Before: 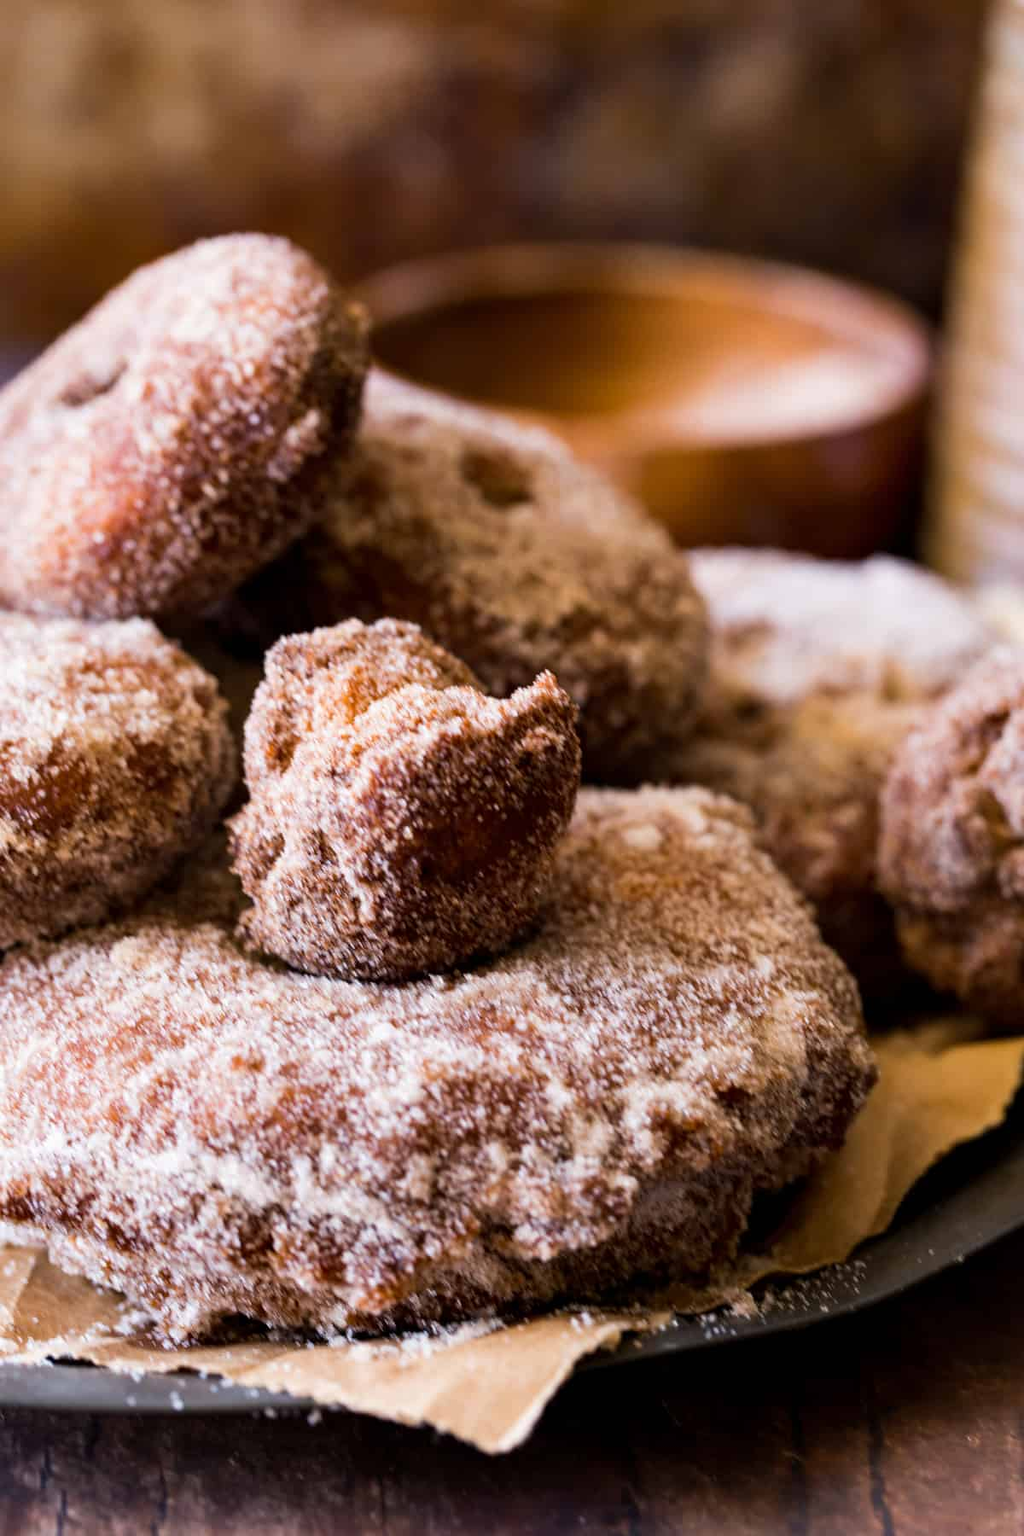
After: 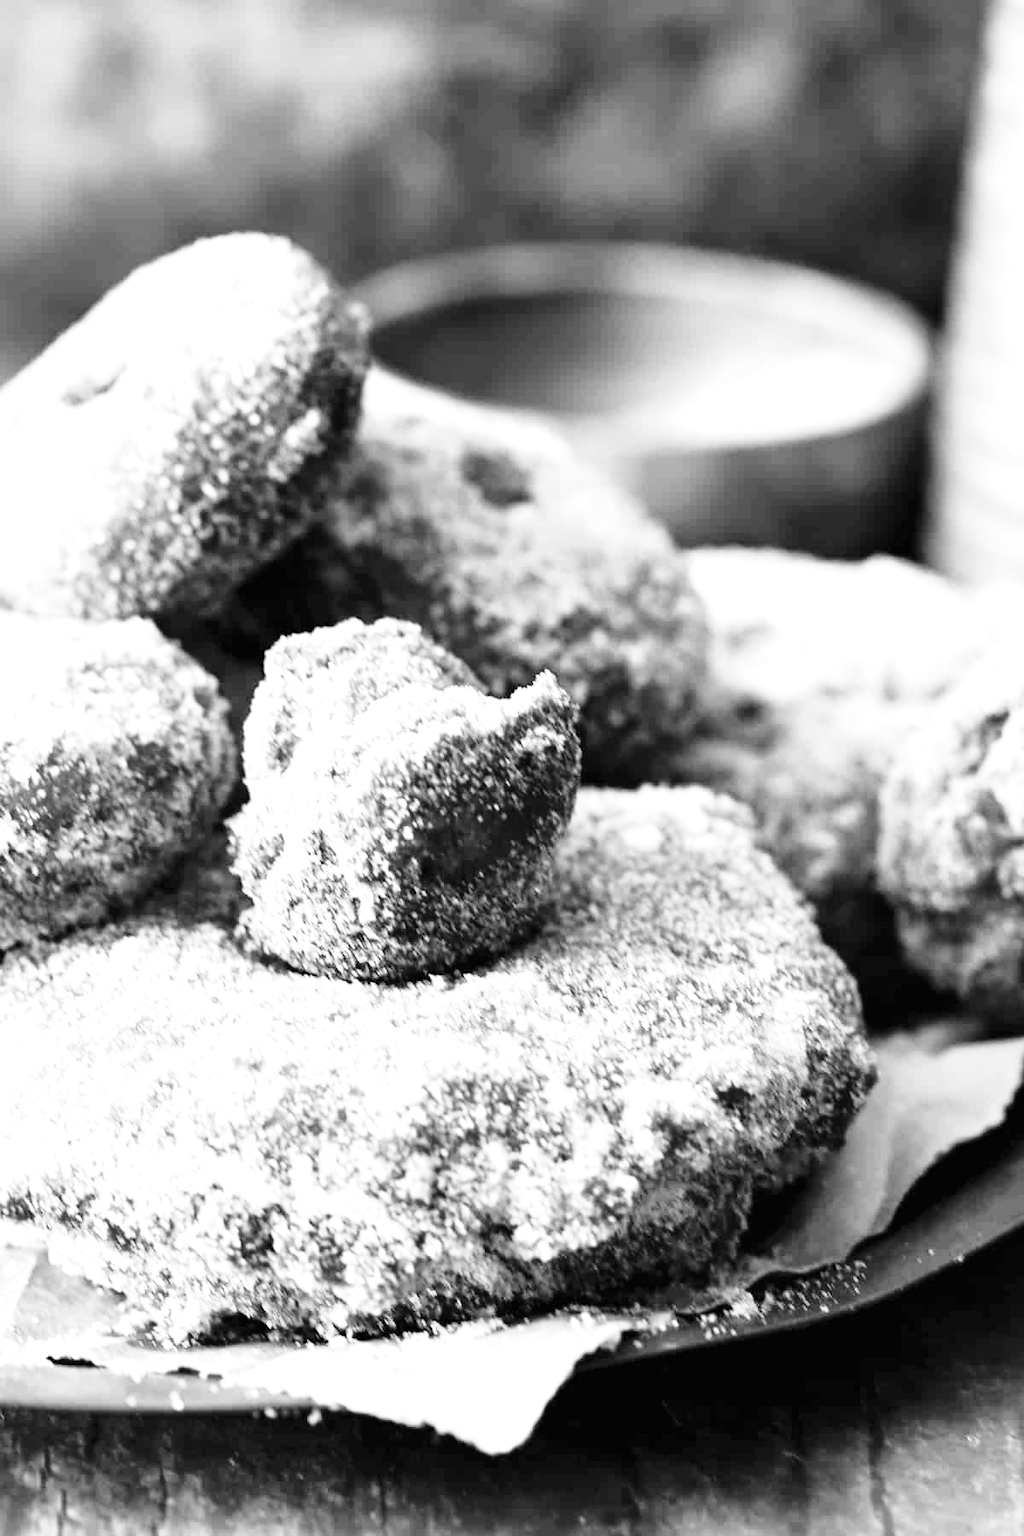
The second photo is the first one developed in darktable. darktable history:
monochrome: a 32, b 64, size 2.3
exposure: black level correction 0, exposure 1.2 EV, compensate exposure bias true, compensate highlight preservation false
base curve: curves: ch0 [(0, 0) (0.028, 0.03) (0.121, 0.232) (0.46, 0.748) (0.859, 0.968) (1, 1)], preserve colors none
